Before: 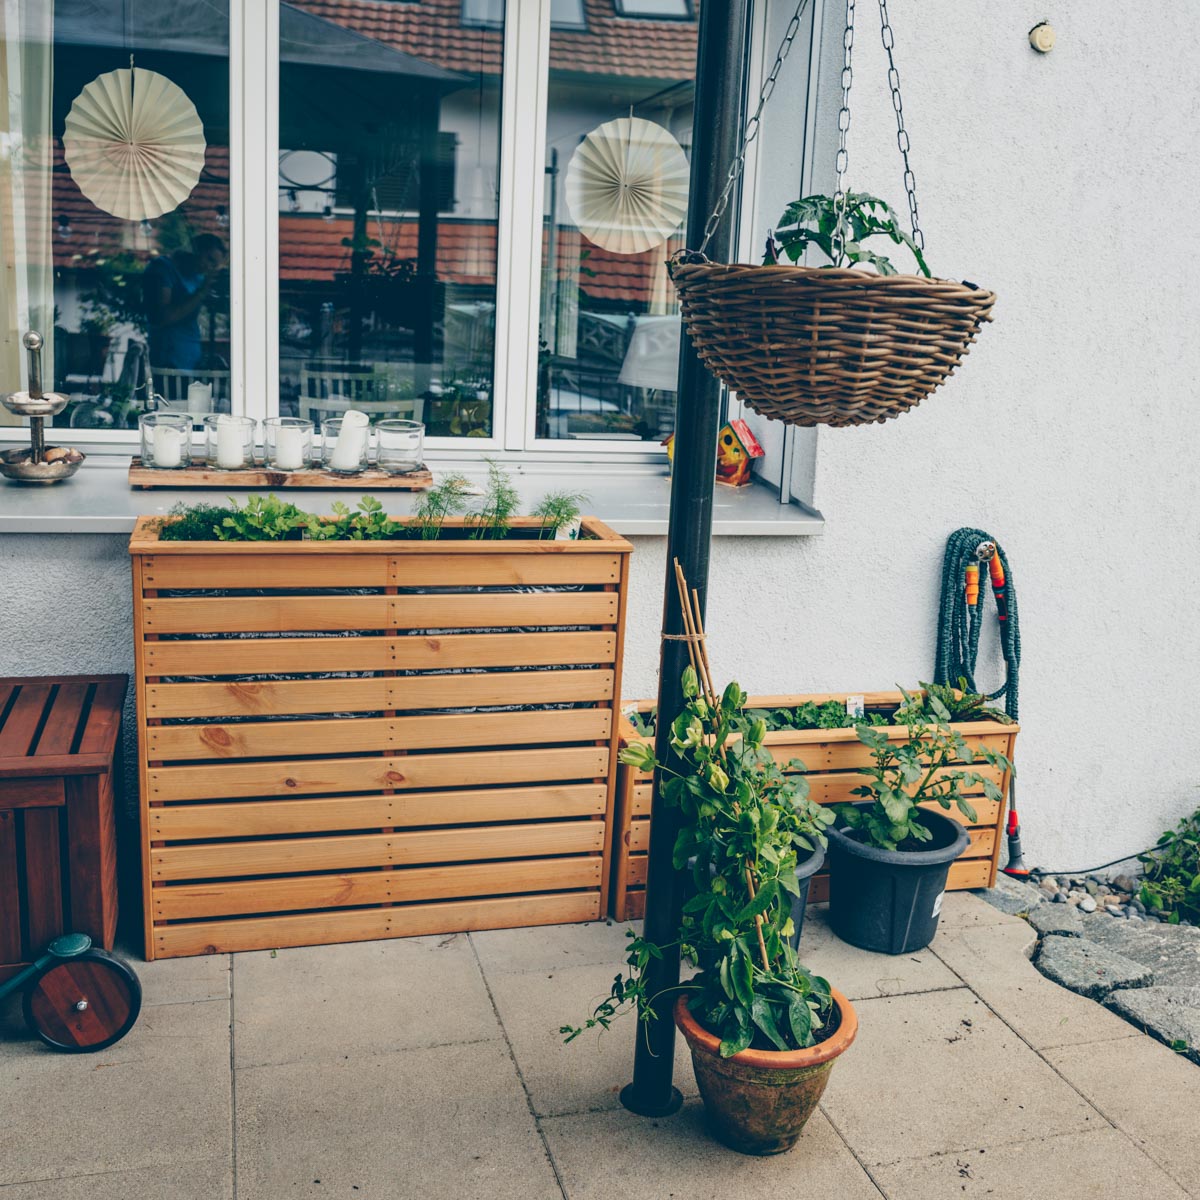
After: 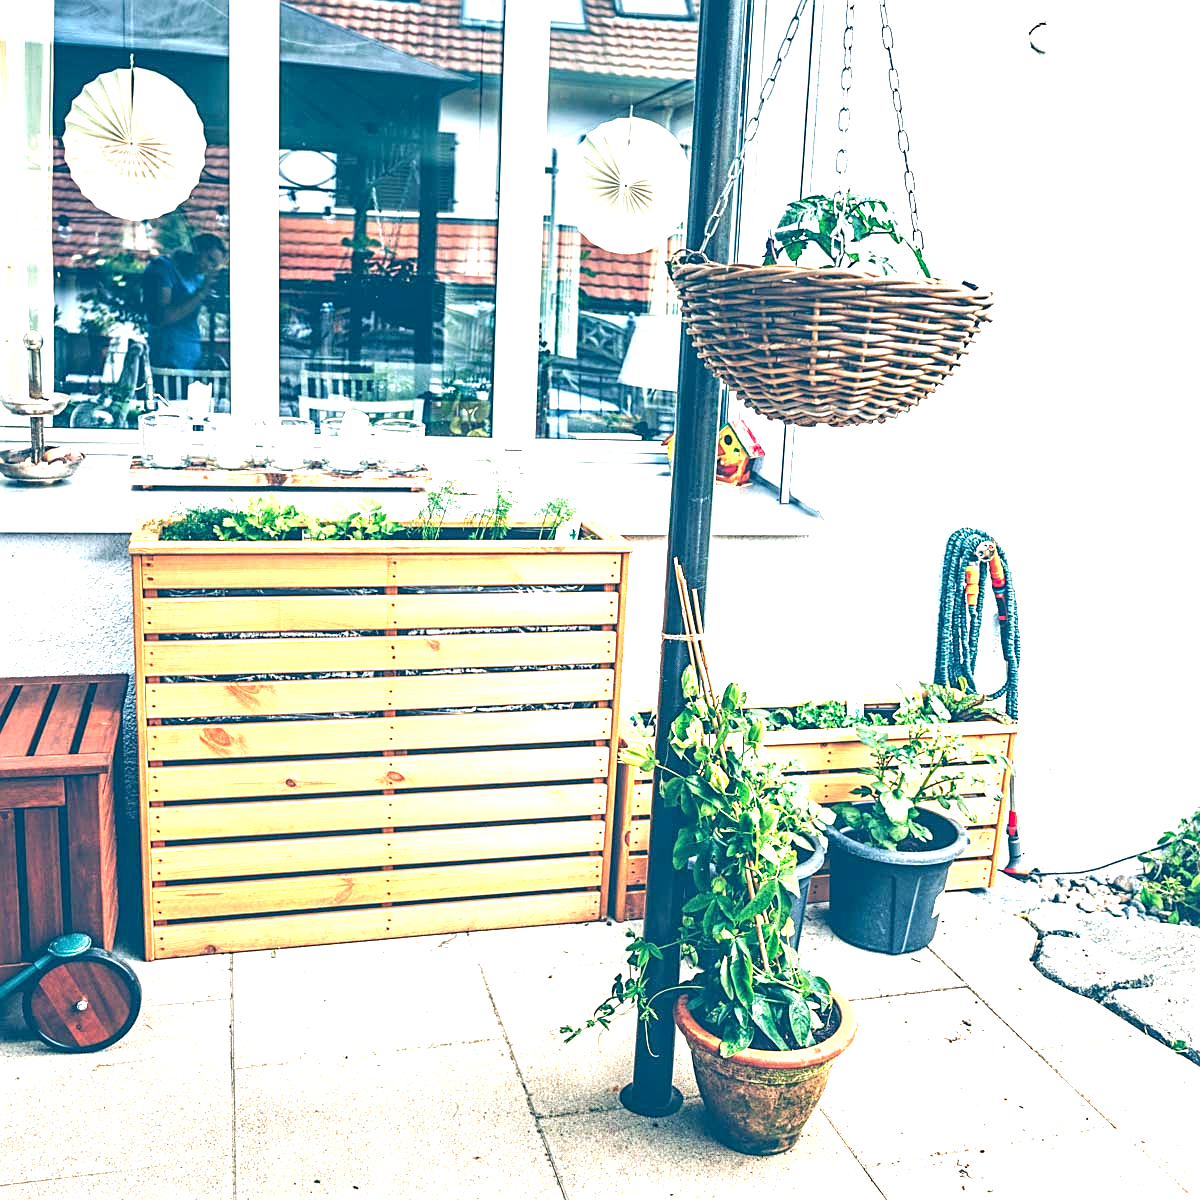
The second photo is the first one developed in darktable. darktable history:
sharpen: on, module defaults
exposure: exposure 2.25 EV, compensate highlight preservation false
local contrast: shadows 94%
